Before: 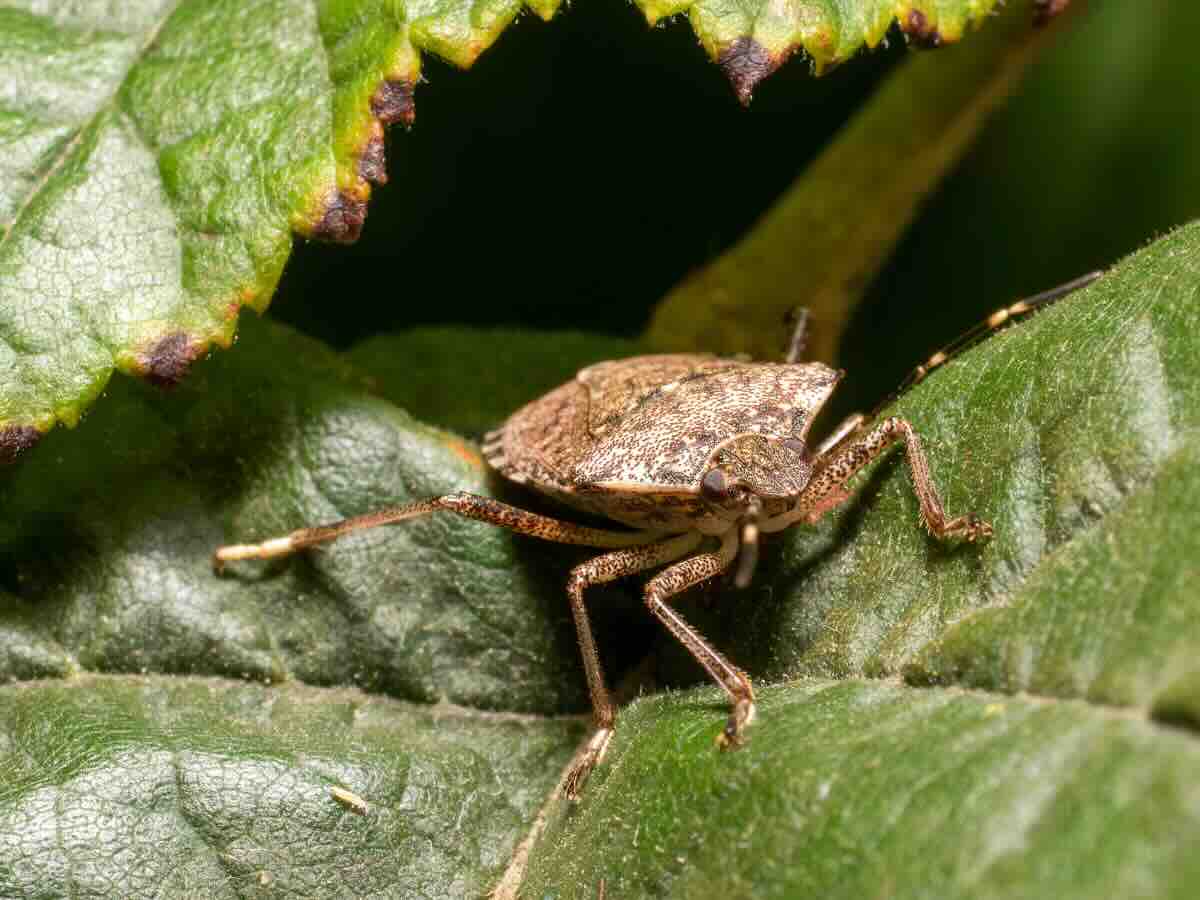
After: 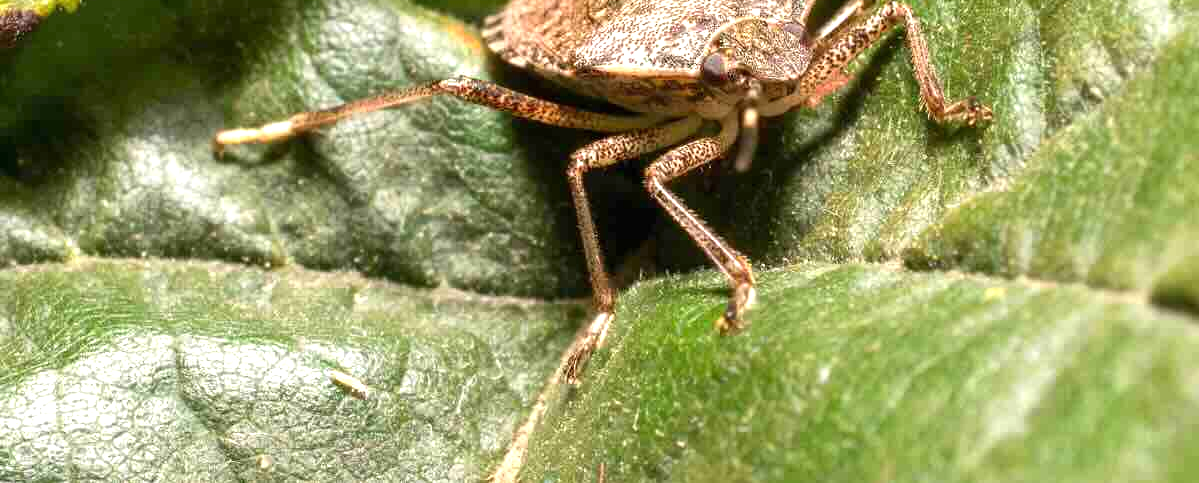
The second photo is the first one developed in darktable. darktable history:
exposure: black level correction 0, exposure 0.7 EV, compensate exposure bias true, compensate highlight preservation false
crop and rotate: top 46.237%
